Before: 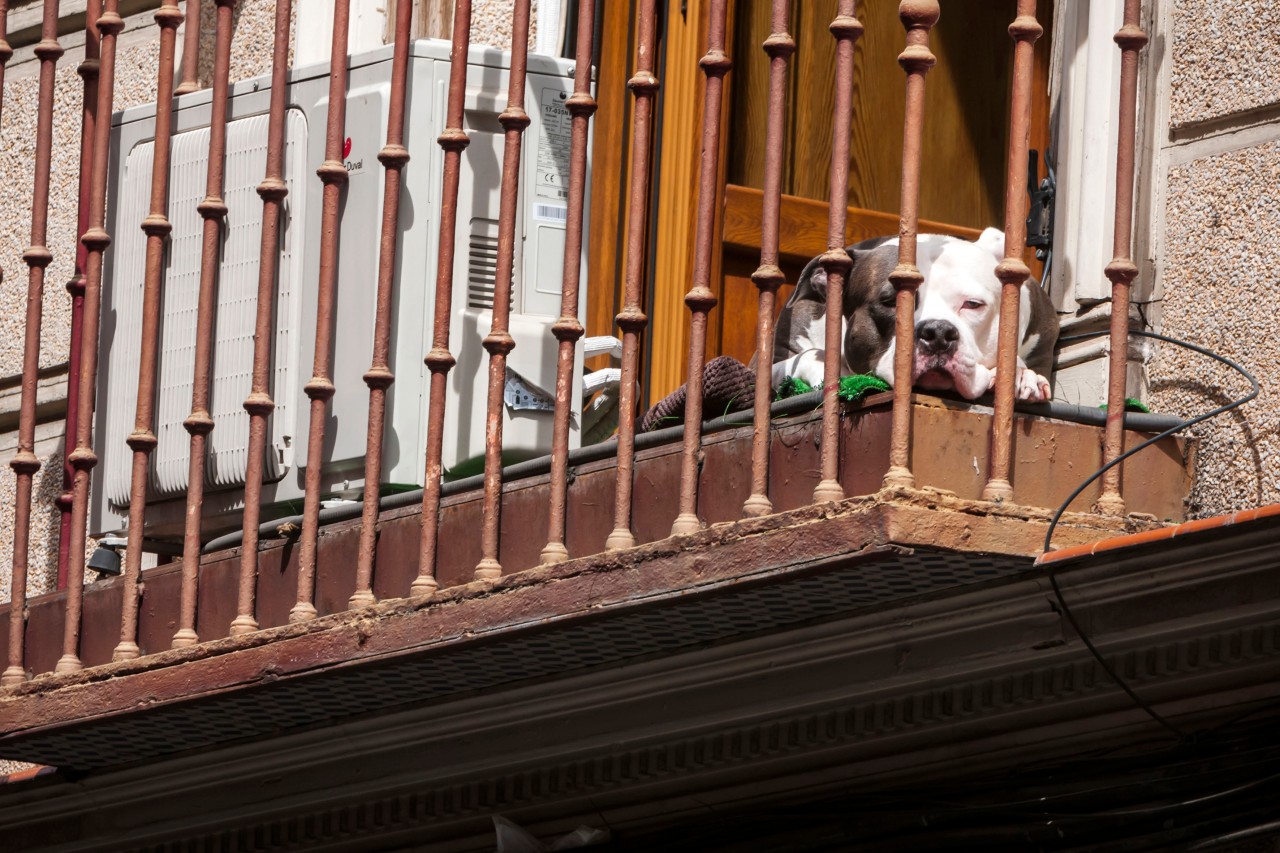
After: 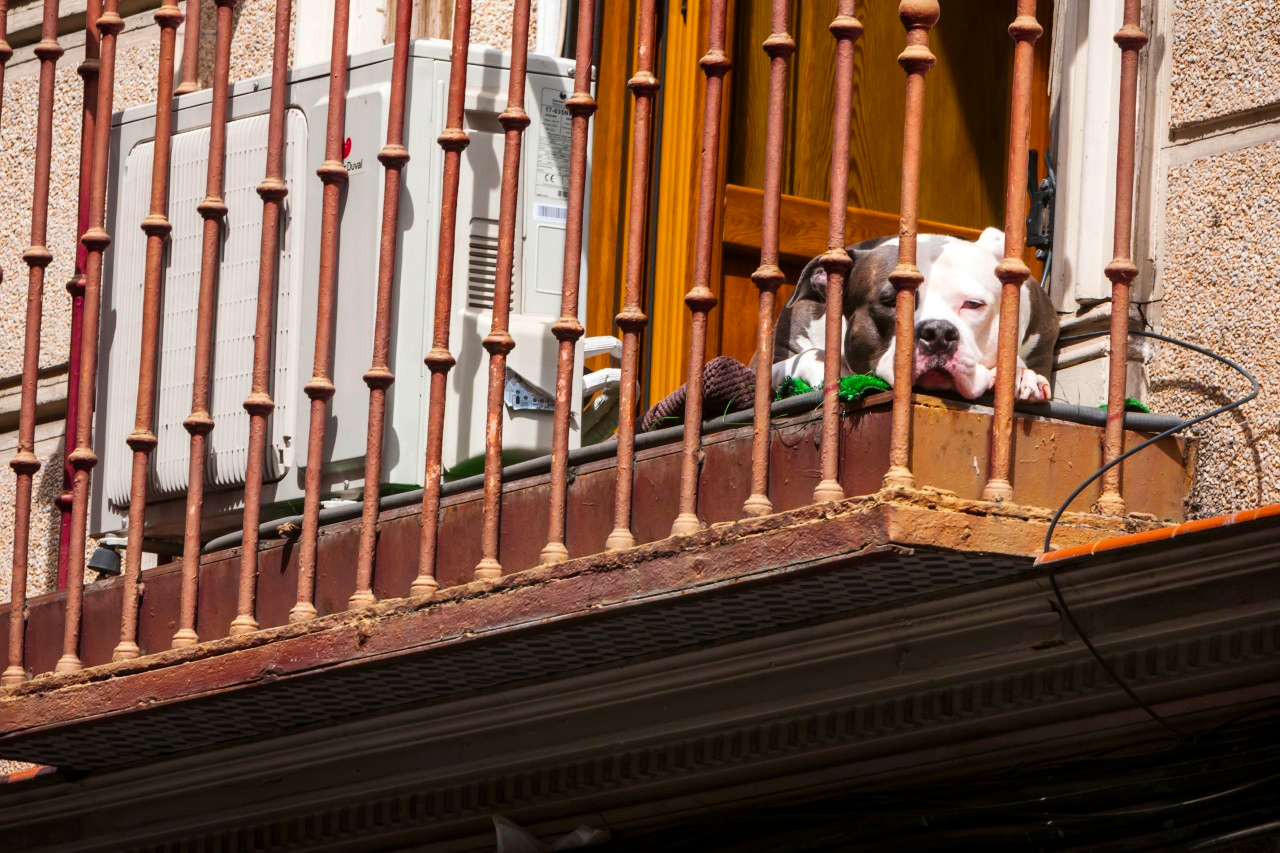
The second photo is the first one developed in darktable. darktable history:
color balance rgb: perceptual saturation grading › global saturation 25.355%, global vibrance 14.608%
contrast brightness saturation: contrast 0.097, brightness 0.034, saturation 0.093
